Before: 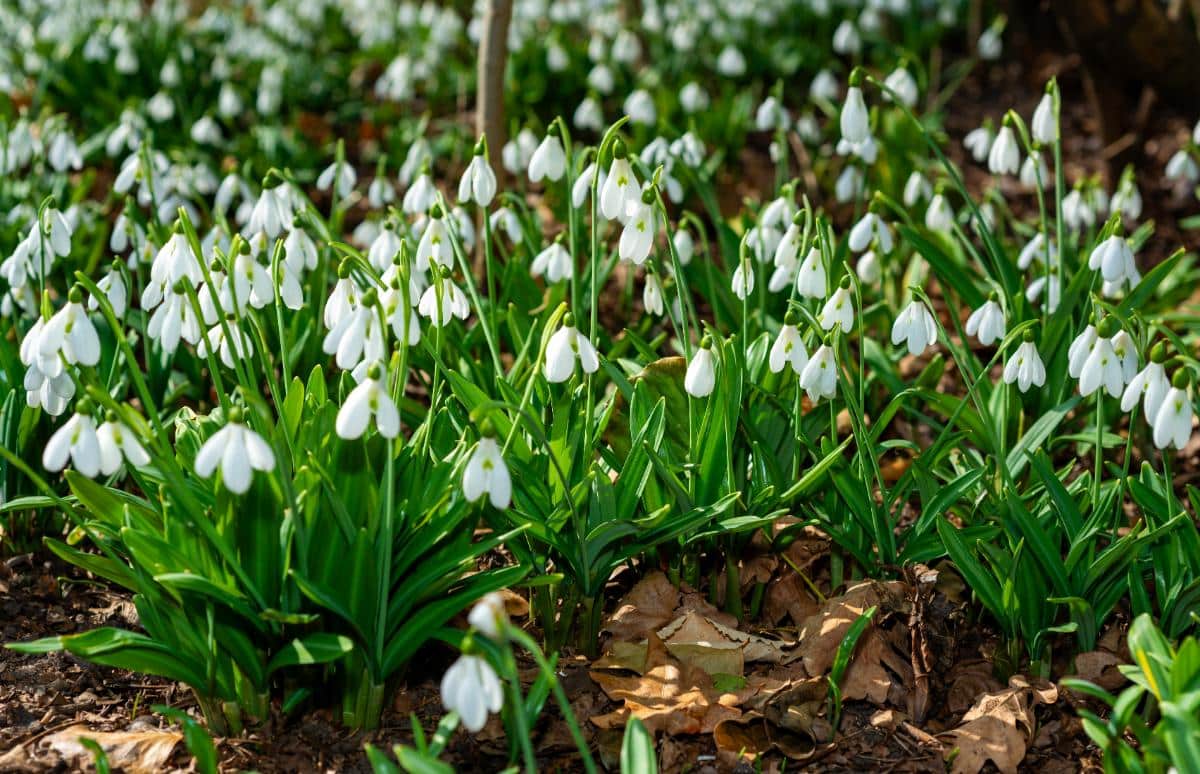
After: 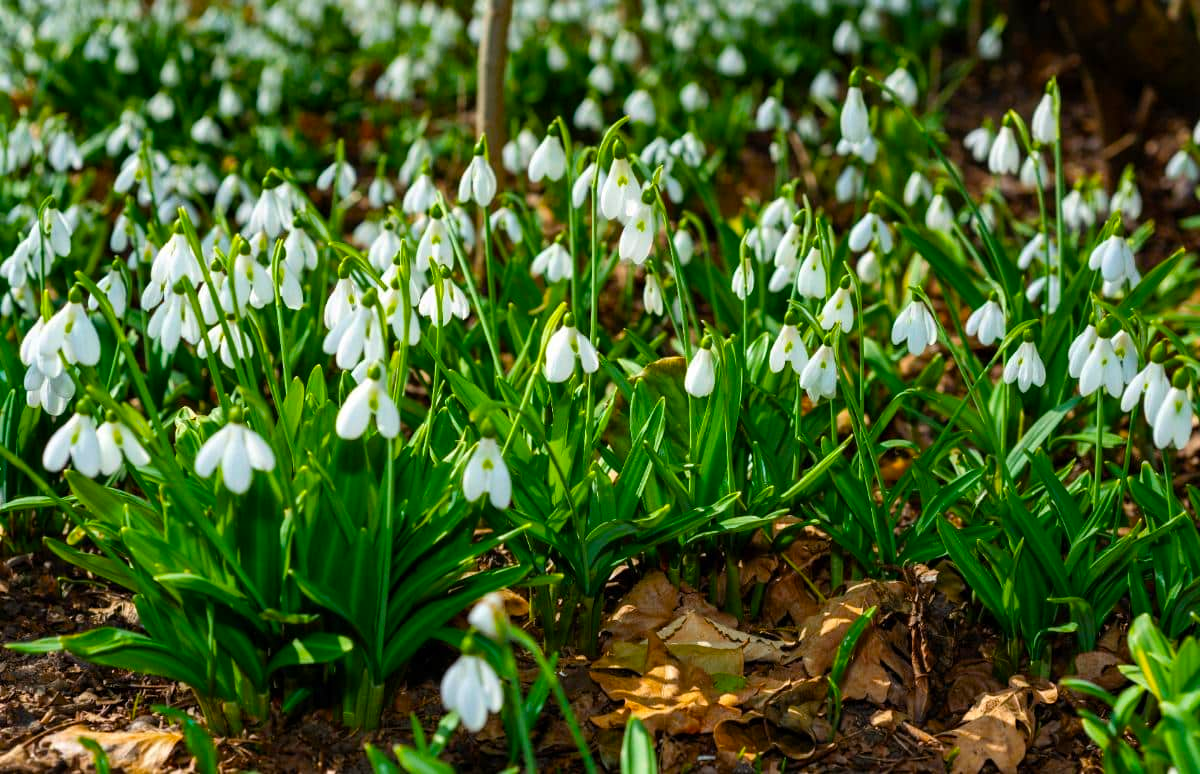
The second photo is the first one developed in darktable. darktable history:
contrast brightness saturation: contrast 0.051
color balance rgb: perceptual saturation grading › global saturation 25.848%, global vibrance 20%
